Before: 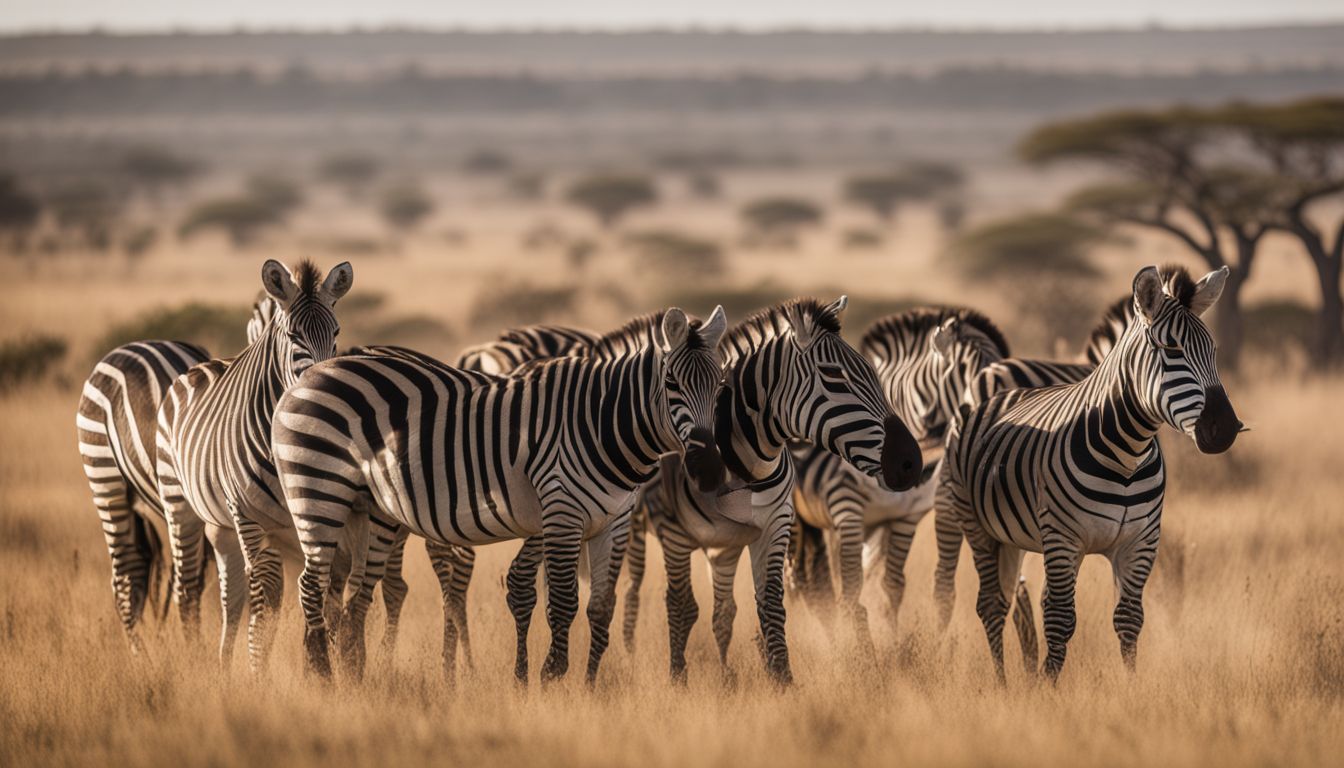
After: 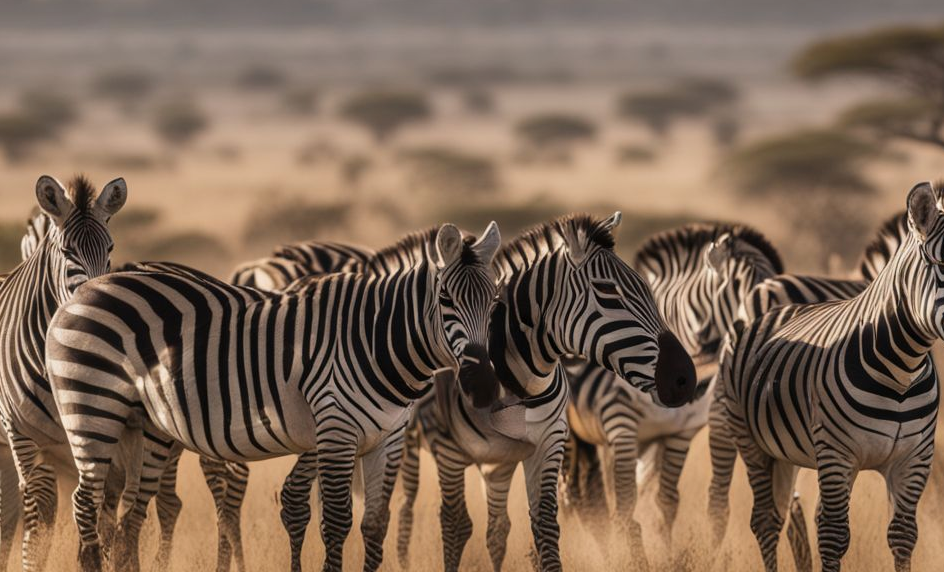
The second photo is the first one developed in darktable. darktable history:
shadows and highlights: radius 123.23, shadows 99.02, white point adjustment -3.03, highlights -98.43, soften with gaussian
crop and rotate: left 16.858%, top 10.967%, right 12.898%, bottom 14.473%
